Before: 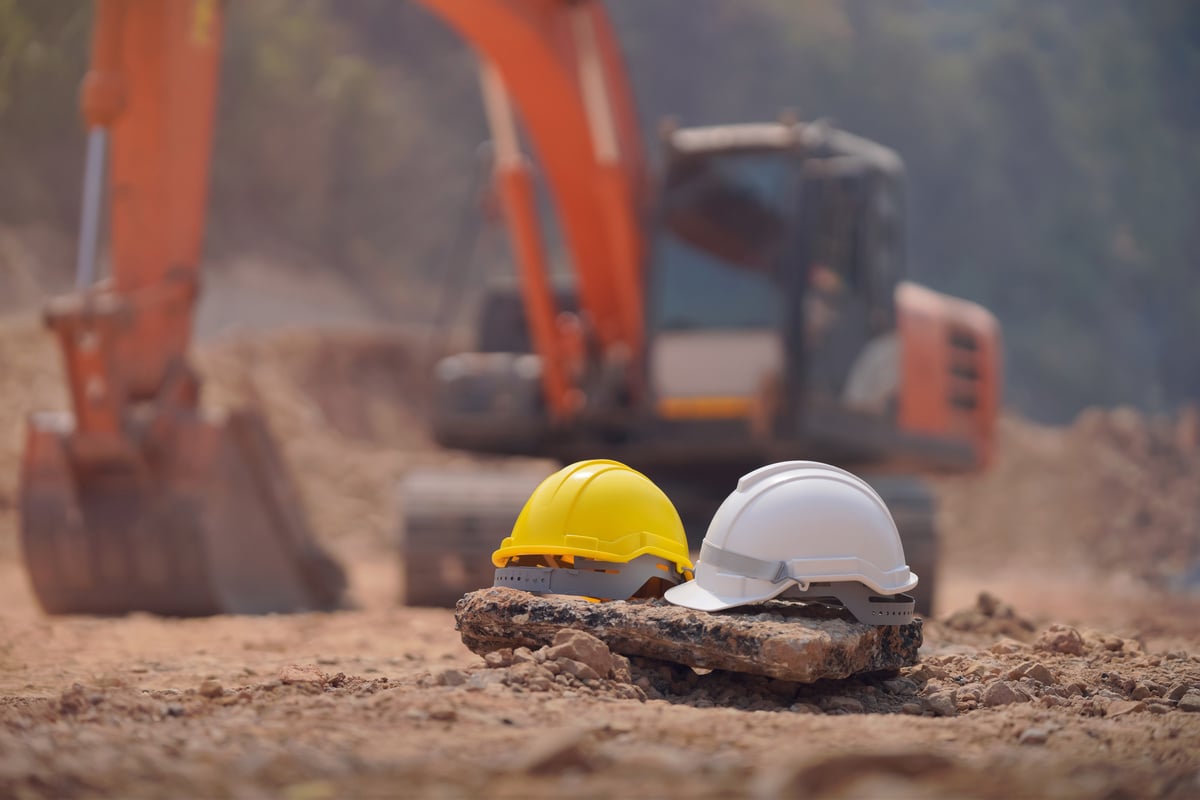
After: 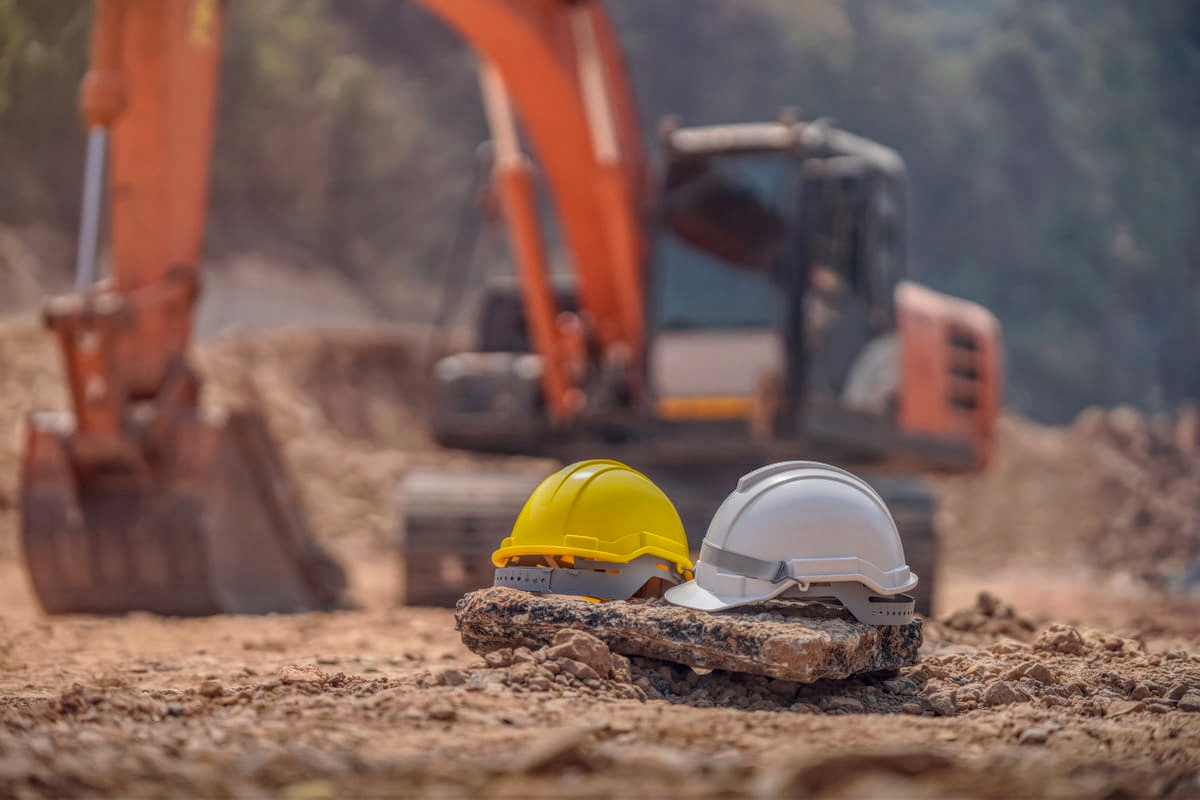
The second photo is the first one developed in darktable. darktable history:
local contrast: highlights 0%, shadows 0%, detail 200%, midtone range 0.25
haze removal: compatibility mode true, adaptive false
